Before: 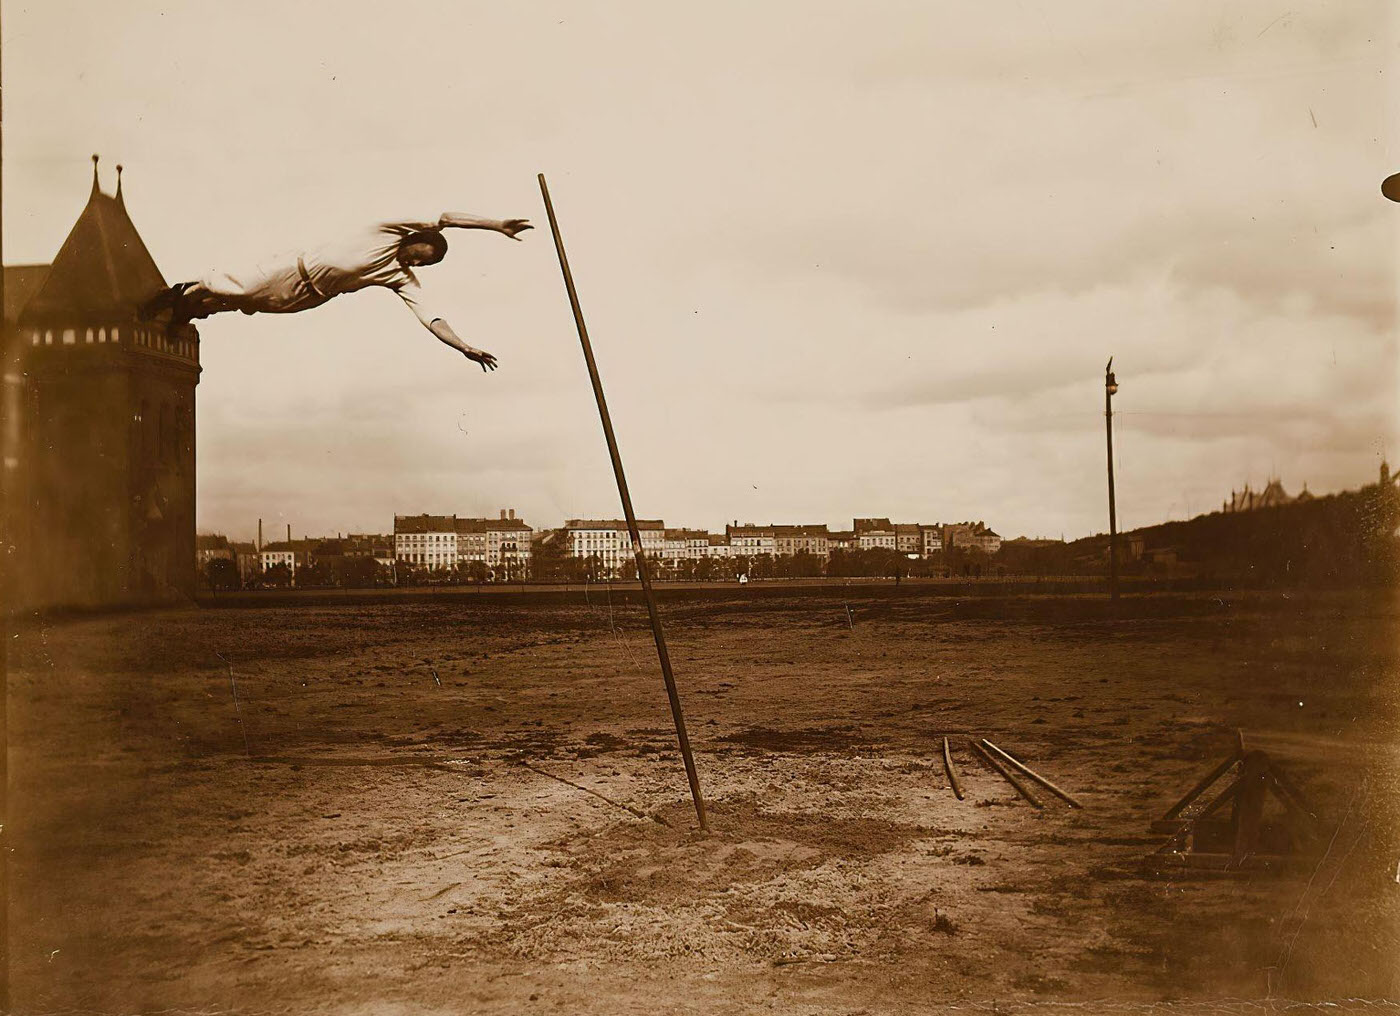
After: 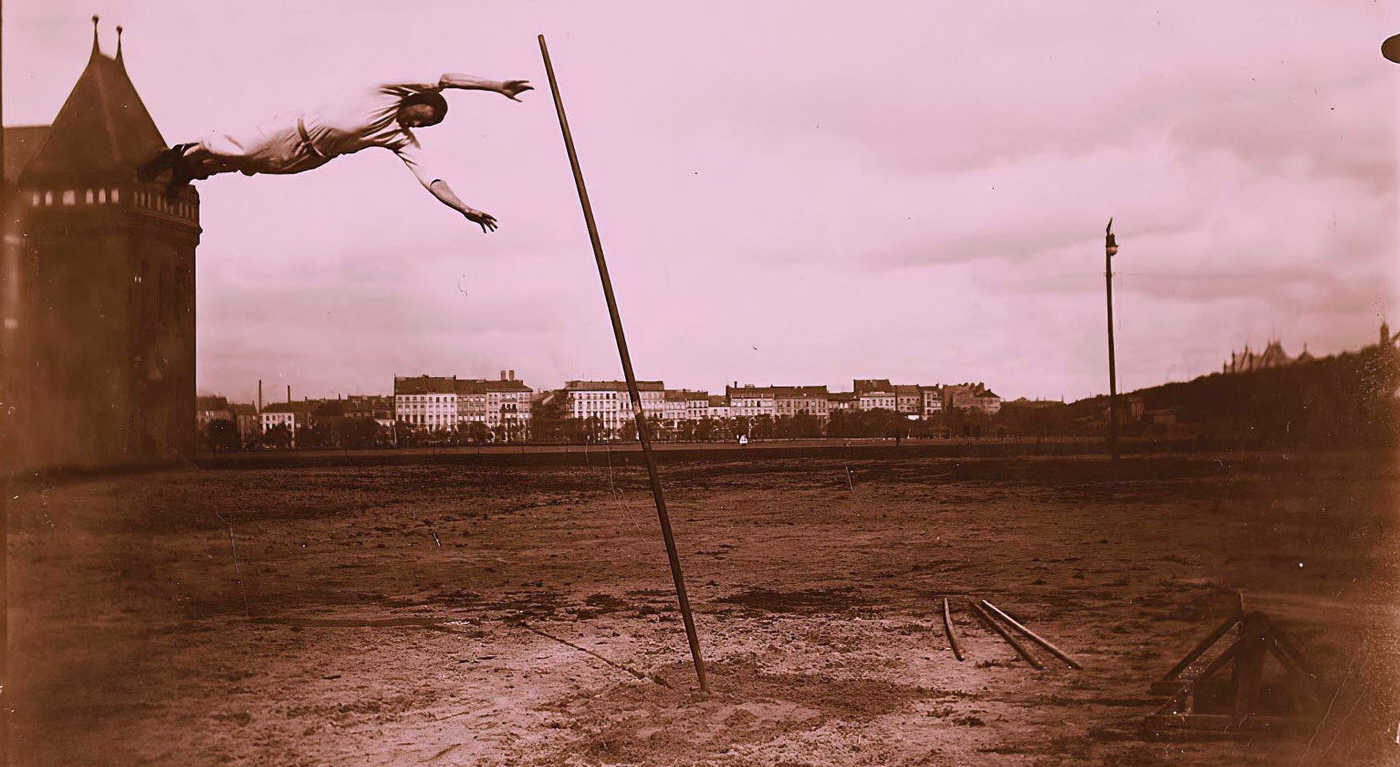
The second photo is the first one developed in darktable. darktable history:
color correction: highlights a* 15.83, highlights b* -19.93
crop: top 13.699%, bottom 10.797%
